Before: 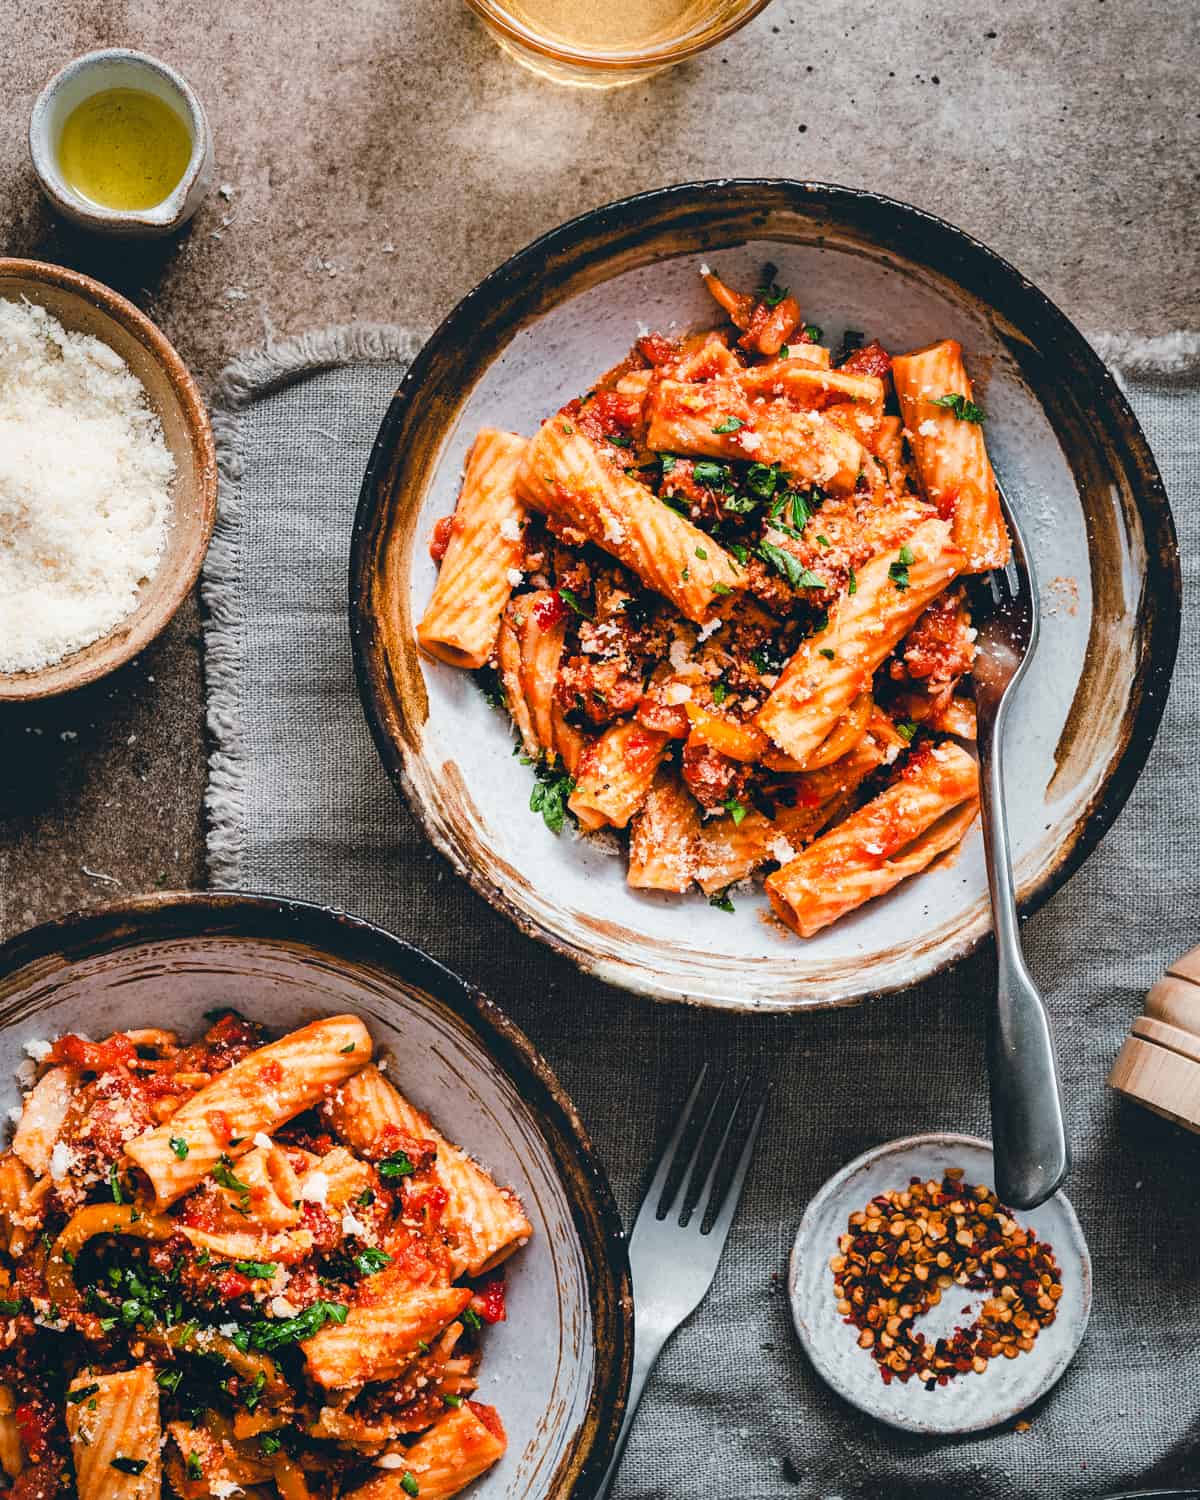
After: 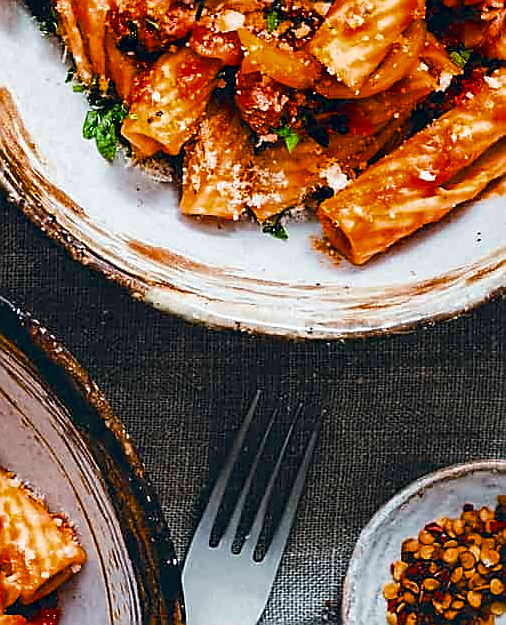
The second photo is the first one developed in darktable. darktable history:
exposure: black level correction 0.001, compensate highlight preservation false
color balance rgb: perceptual saturation grading › global saturation 25.295%, global vibrance 10.186%, saturation formula JzAzBz (2021)
crop: left 37.26%, top 44.916%, right 20.532%, bottom 13.402%
sharpen: radius 1.364, amount 1.262, threshold 0.762
